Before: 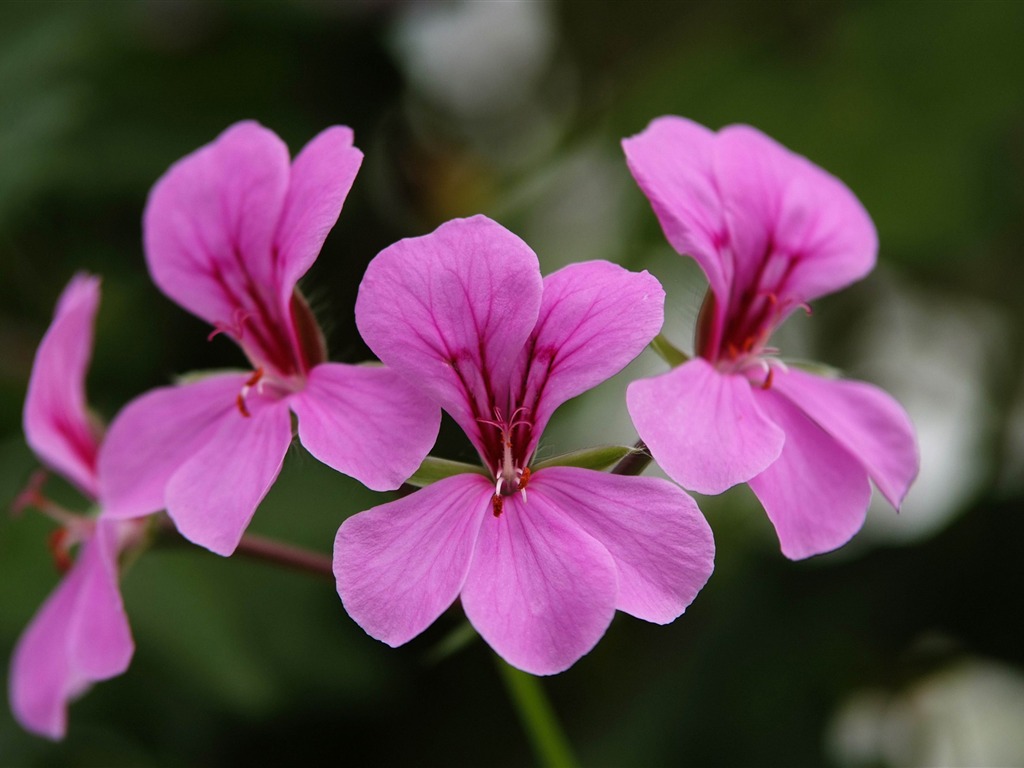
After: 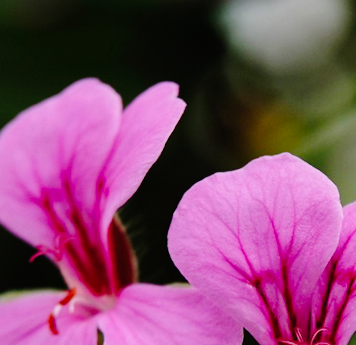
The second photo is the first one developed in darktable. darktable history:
rotate and perspective: rotation 0.72°, lens shift (vertical) -0.352, lens shift (horizontal) -0.051, crop left 0.152, crop right 0.859, crop top 0.019, crop bottom 0.964
crop and rotate: left 10.817%, top 0.062%, right 47.194%, bottom 53.626%
tone curve: curves: ch0 [(0, 0) (0.003, 0.002) (0.011, 0.007) (0.025, 0.014) (0.044, 0.023) (0.069, 0.033) (0.1, 0.052) (0.136, 0.081) (0.177, 0.134) (0.224, 0.205) (0.277, 0.296) (0.335, 0.401) (0.399, 0.501) (0.468, 0.589) (0.543, 0.658) (0.623, 0.738) (0.709, 0.804) (0.801, 0.871) (0.898, 0.93) (1, 1)], preserve colors none
tone equalizer: on, module defaults
